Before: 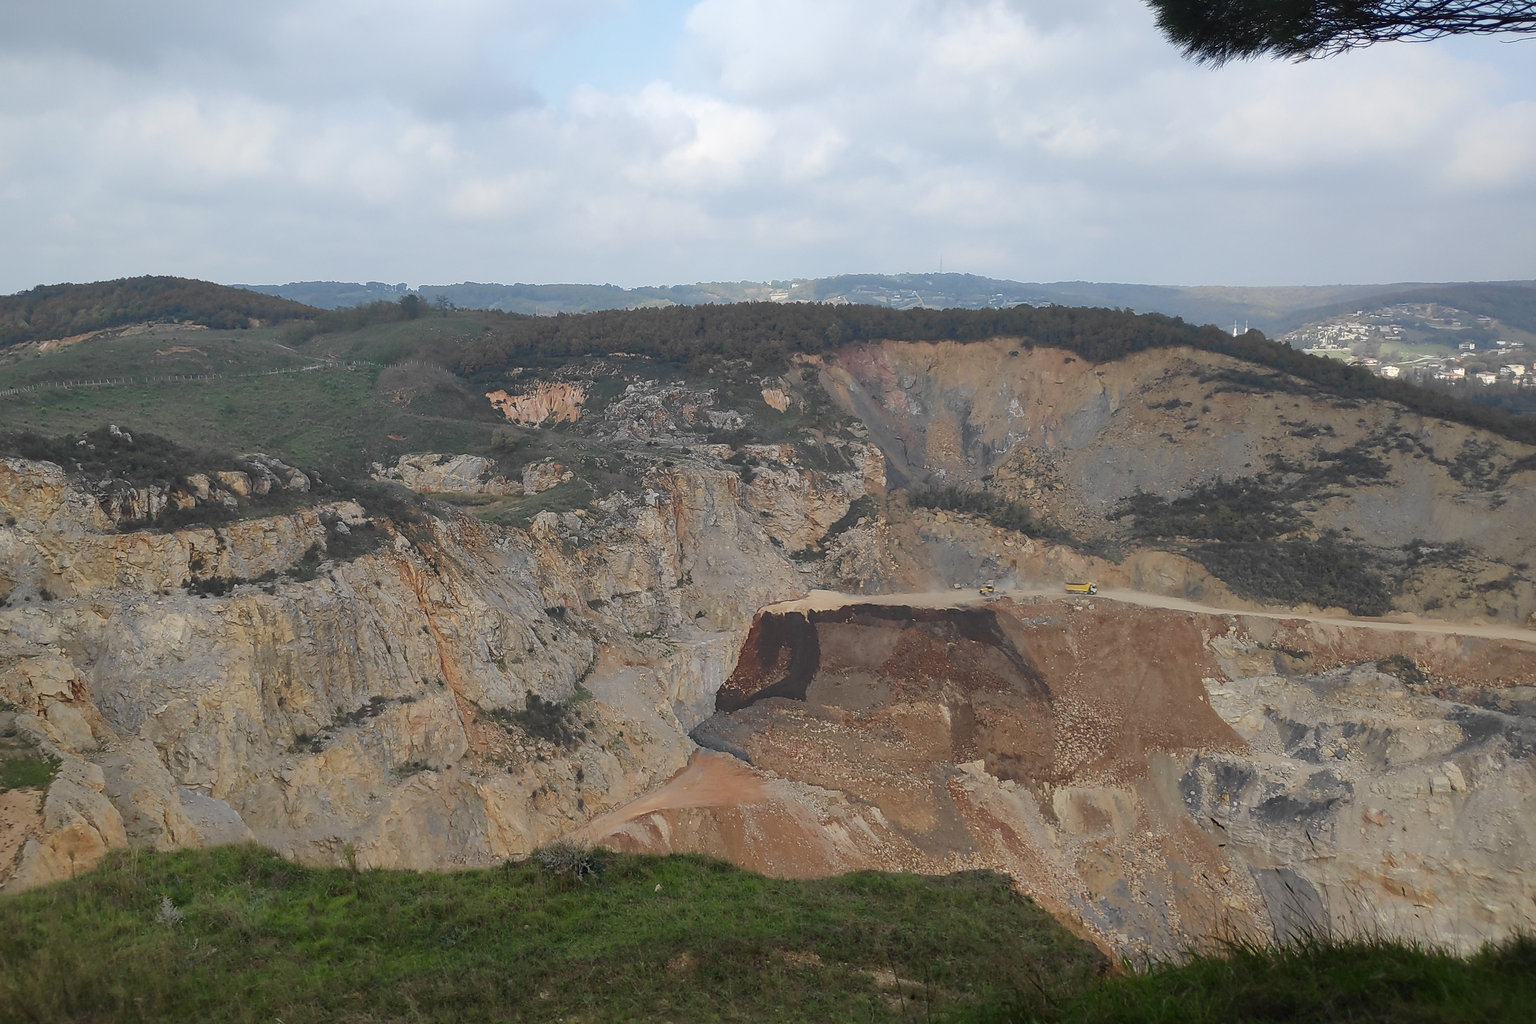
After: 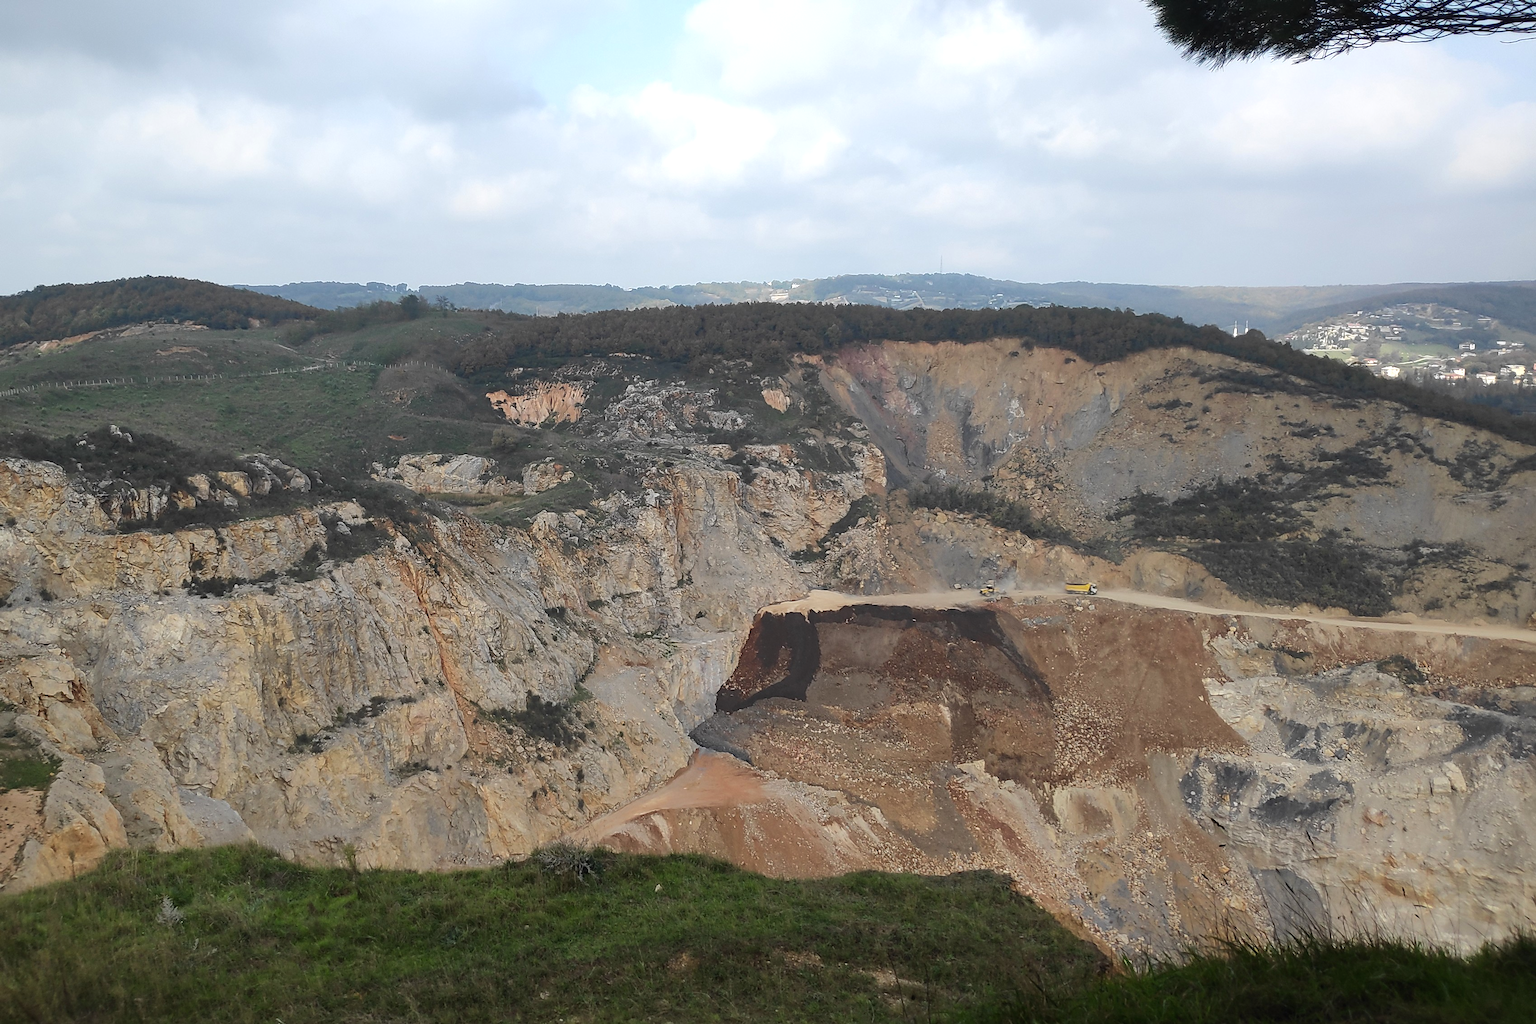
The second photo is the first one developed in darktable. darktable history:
tone equalizer: -8 EV -0.417 EV, -7 EV -0.389 EV, -6 EV -0.333 EV, -5 EV -0.222 EV, -3 EV 0.222 EV, -2 EV 0.333 EV, -1 EV 0.389 EV, +0 EV 0.417 EV, edges refinement/feathering 500, mask exposure compensation -1.57 EV, preserve details no
exposure: compensate highlight preservation false
